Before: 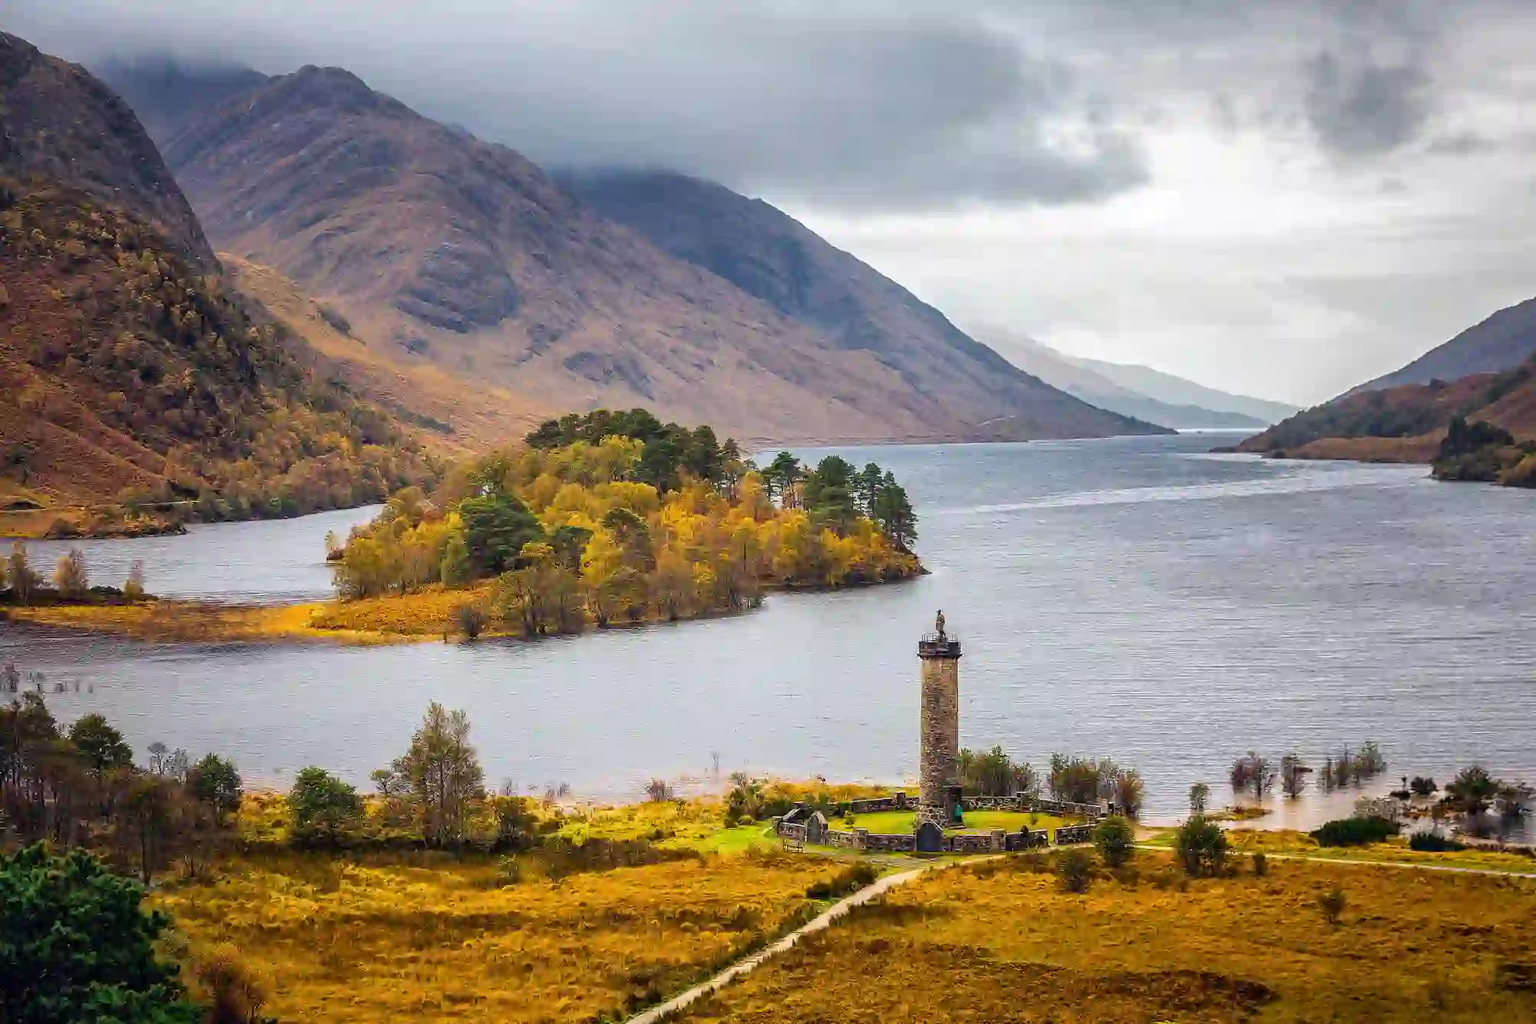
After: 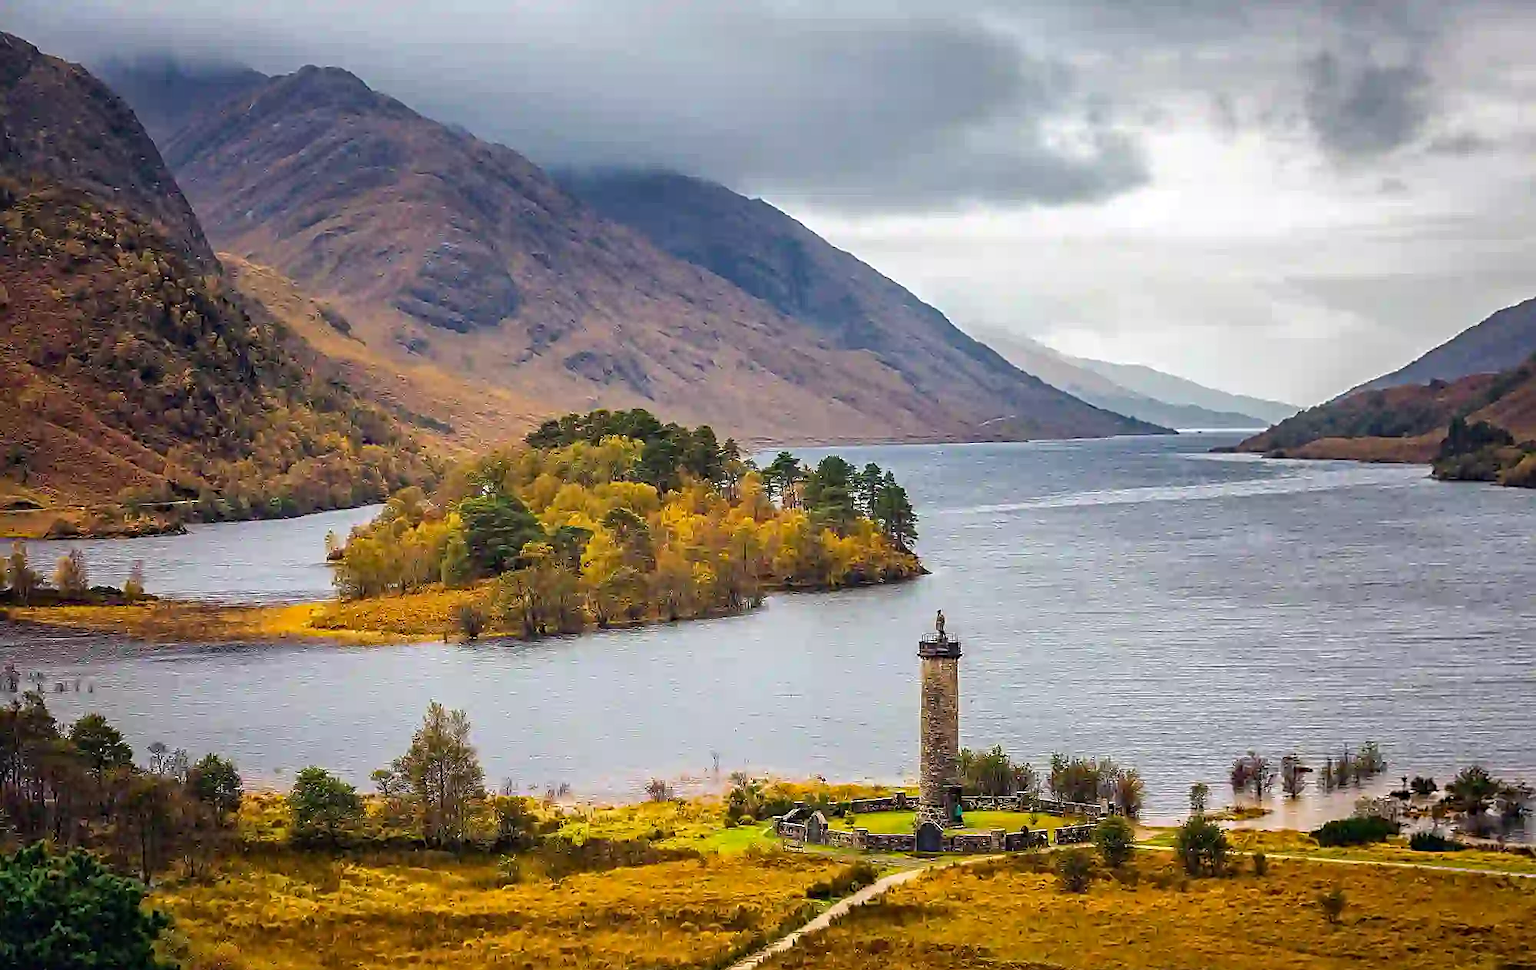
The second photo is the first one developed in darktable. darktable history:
haze removal: compatibility mode true, adaptive false
crop and rotate: top 0.011%, bottom 5.113%
sharpen: on, module defaults
